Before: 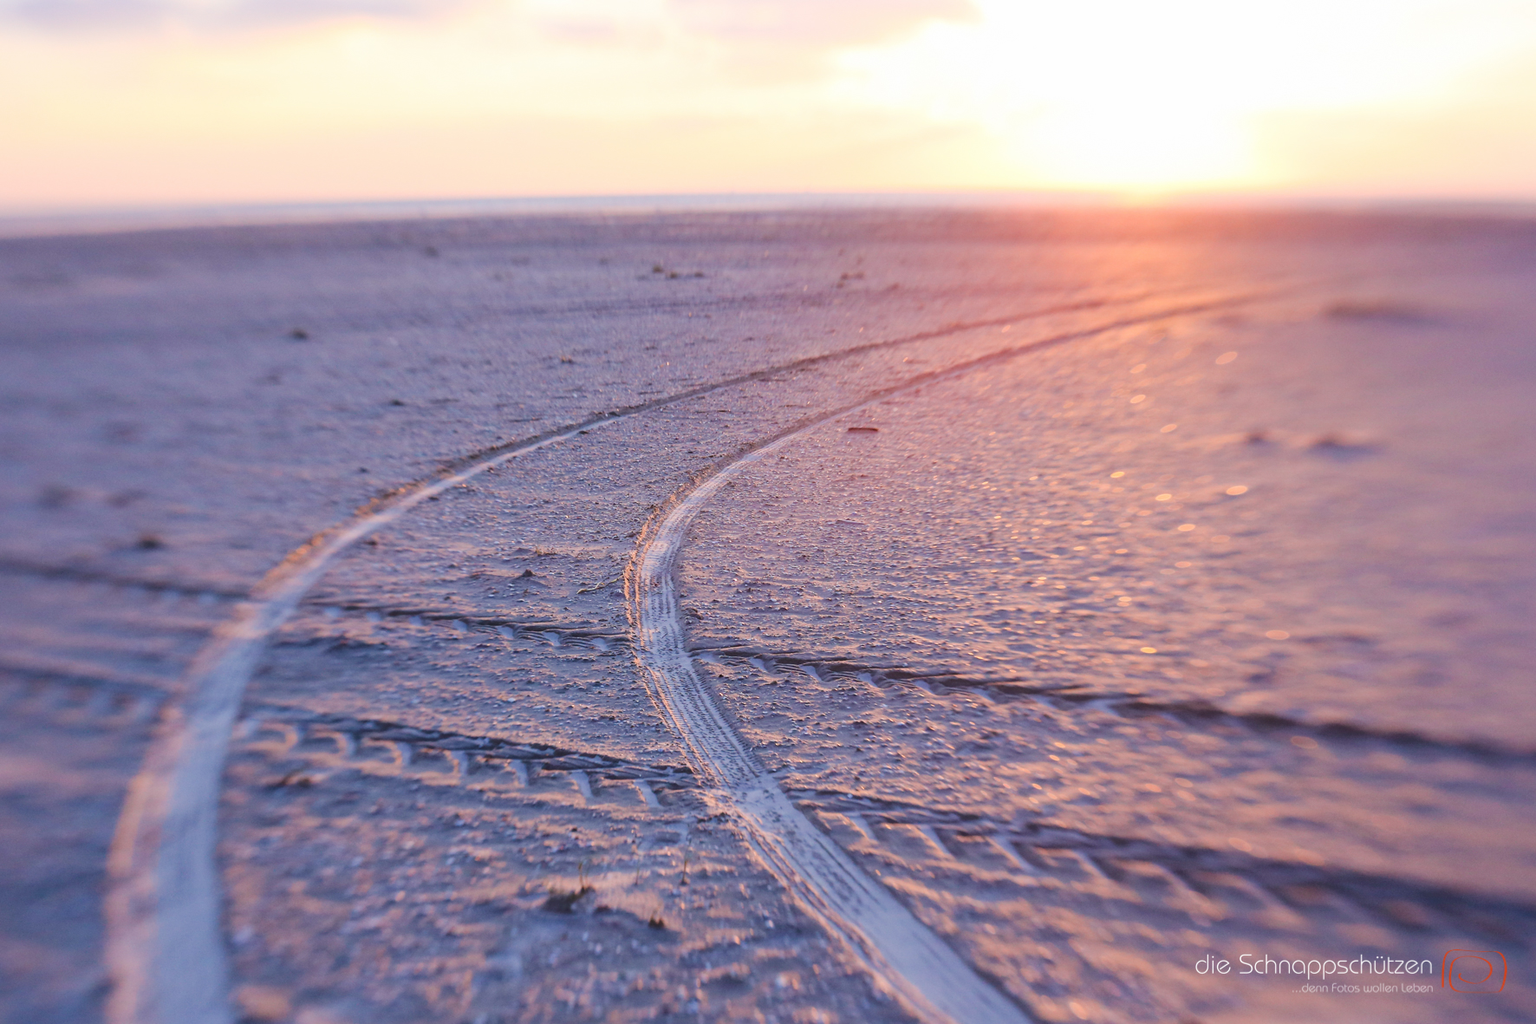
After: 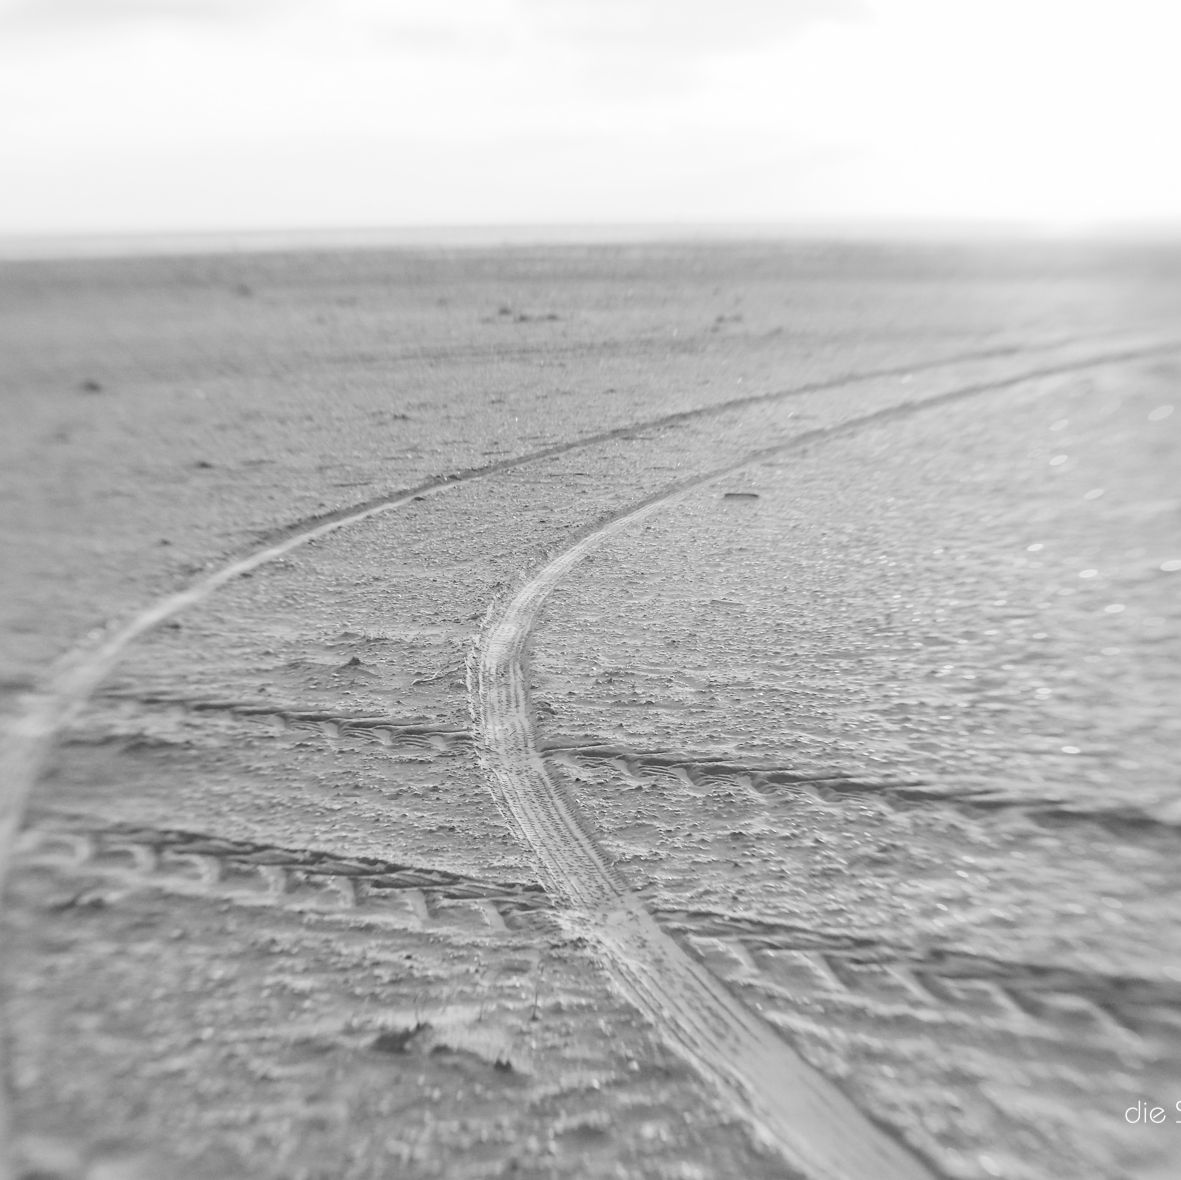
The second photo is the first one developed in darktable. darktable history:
contrast brightness saturation: contrast 0.1, brightness 0.3, saturation 0.14
crop and rotate: left 14.385%, right 18.948%
monochrome: on, module defaults
